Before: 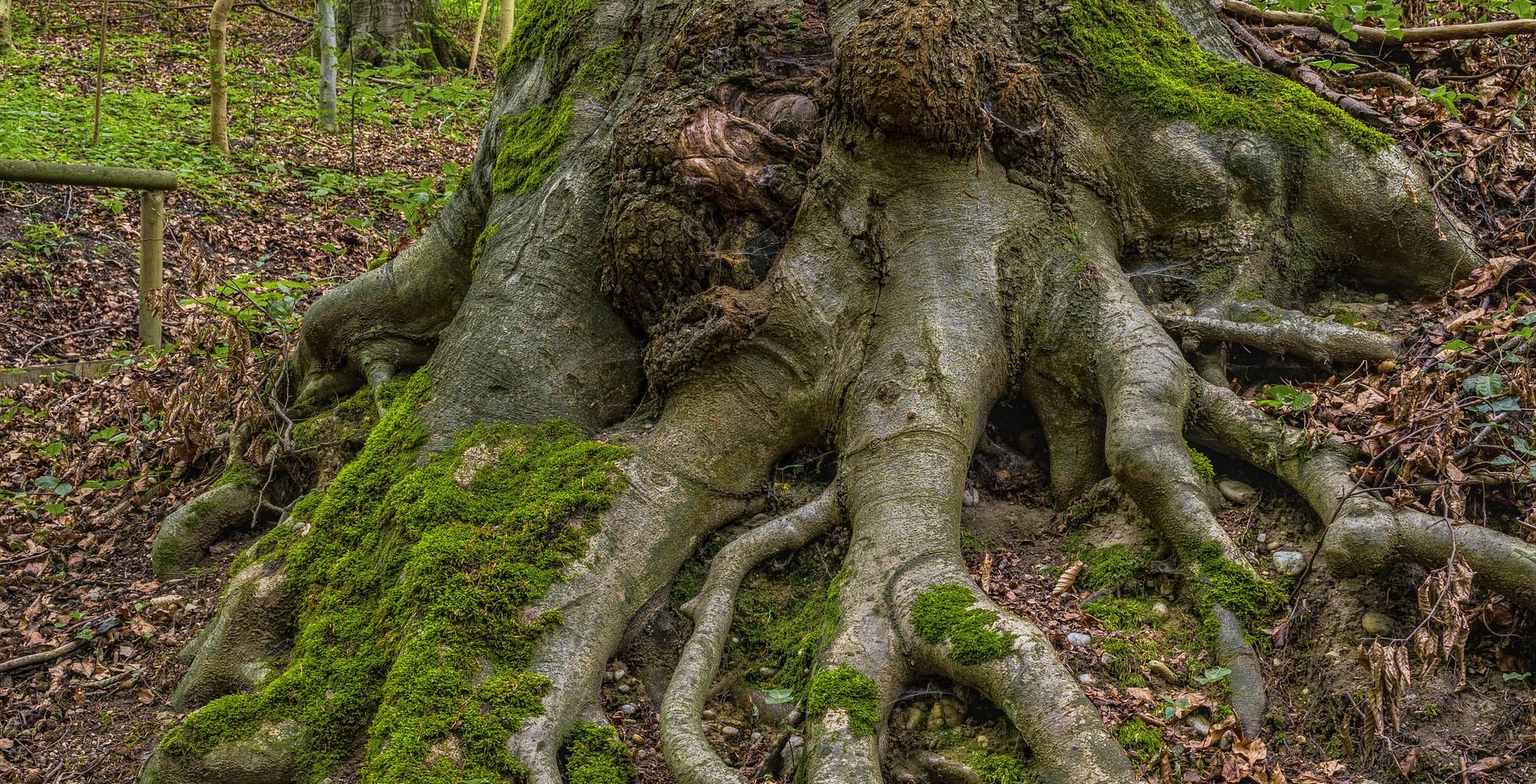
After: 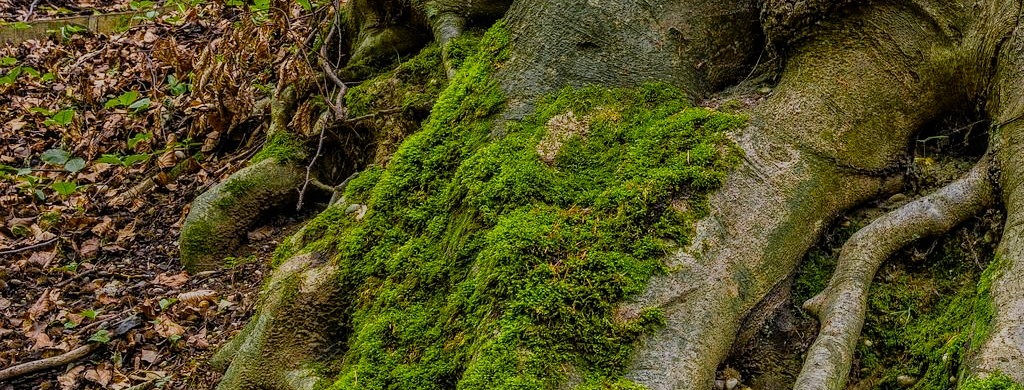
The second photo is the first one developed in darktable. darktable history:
crop: top 44.677%, right 43.545%, bottom 13.199%
color zones: curves: ch0 [(0.224, 0.526) (0.75, 0.5)]; ch1 [(0.055, 0.526) (0.224, 0.761) (0.377, 0.526) (0.75, 0.5)]
filmic rgb: black relative exposure -7.65 EV, white relative exposure 4.56 EV, hardness 3.61, preserve chrominance no, color science v3 (2019), use custom middle-gray values true, iterations of high-quality reconstruction 0
